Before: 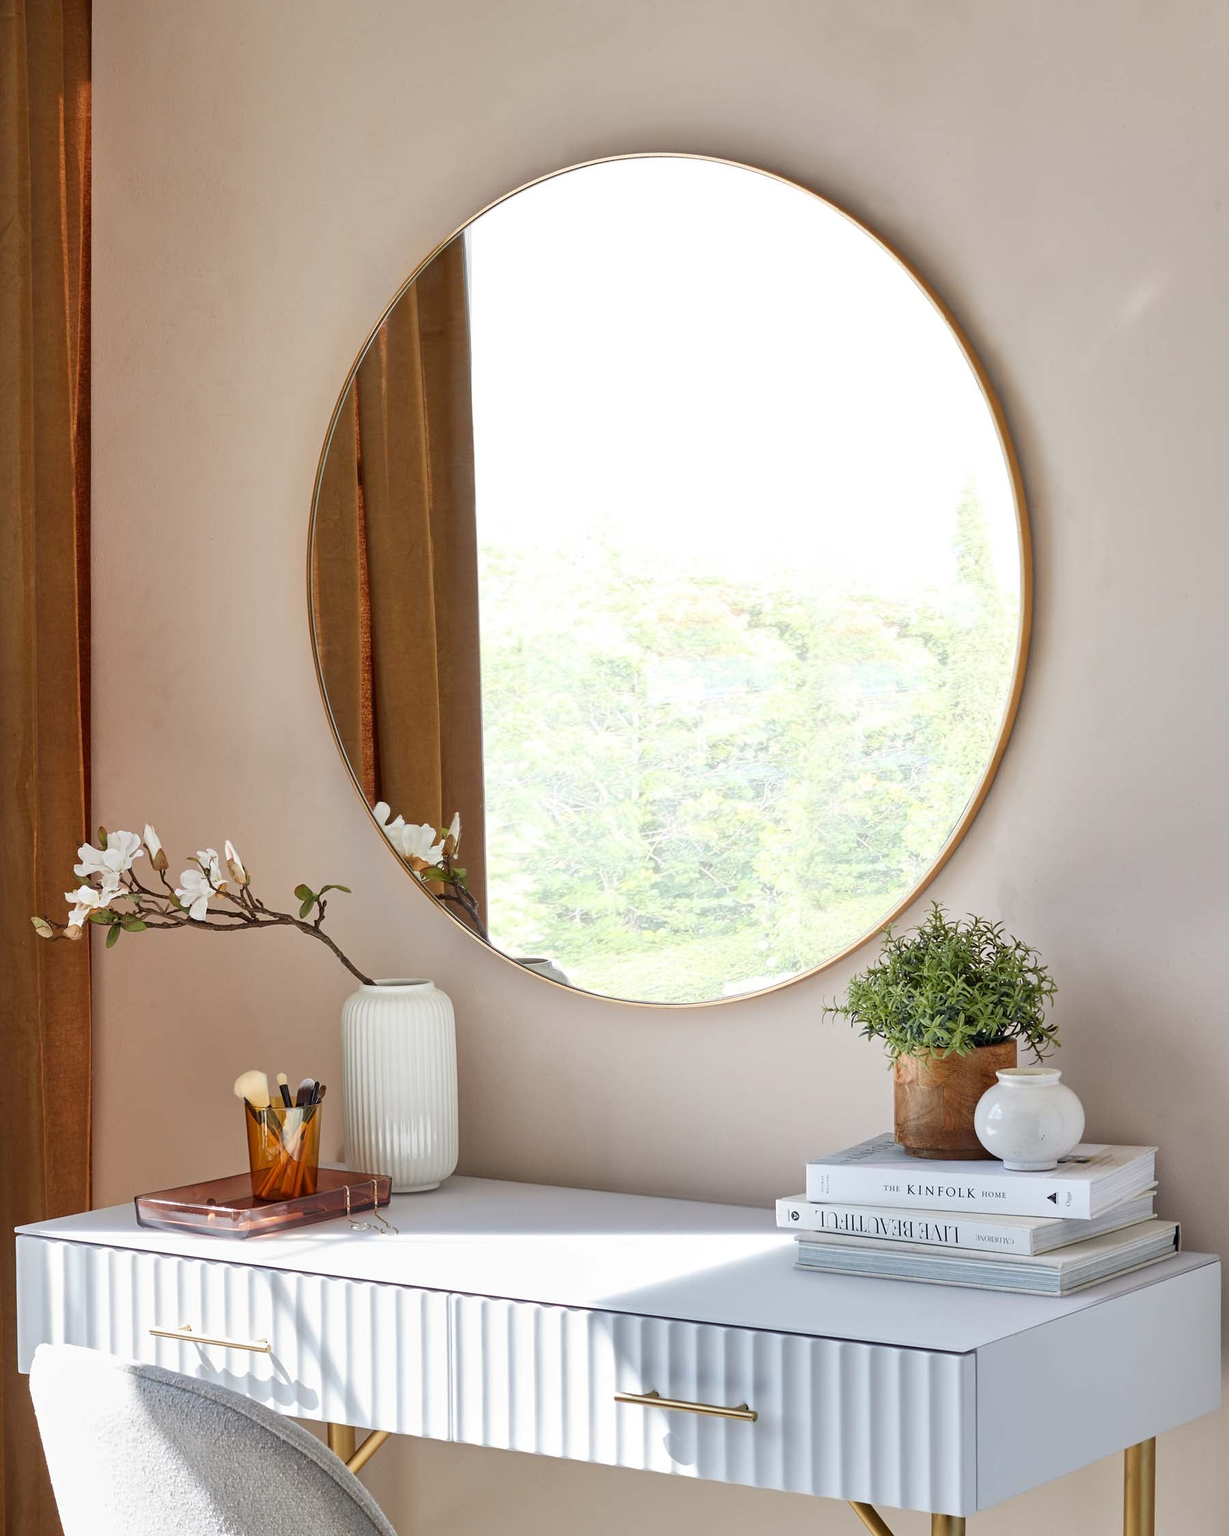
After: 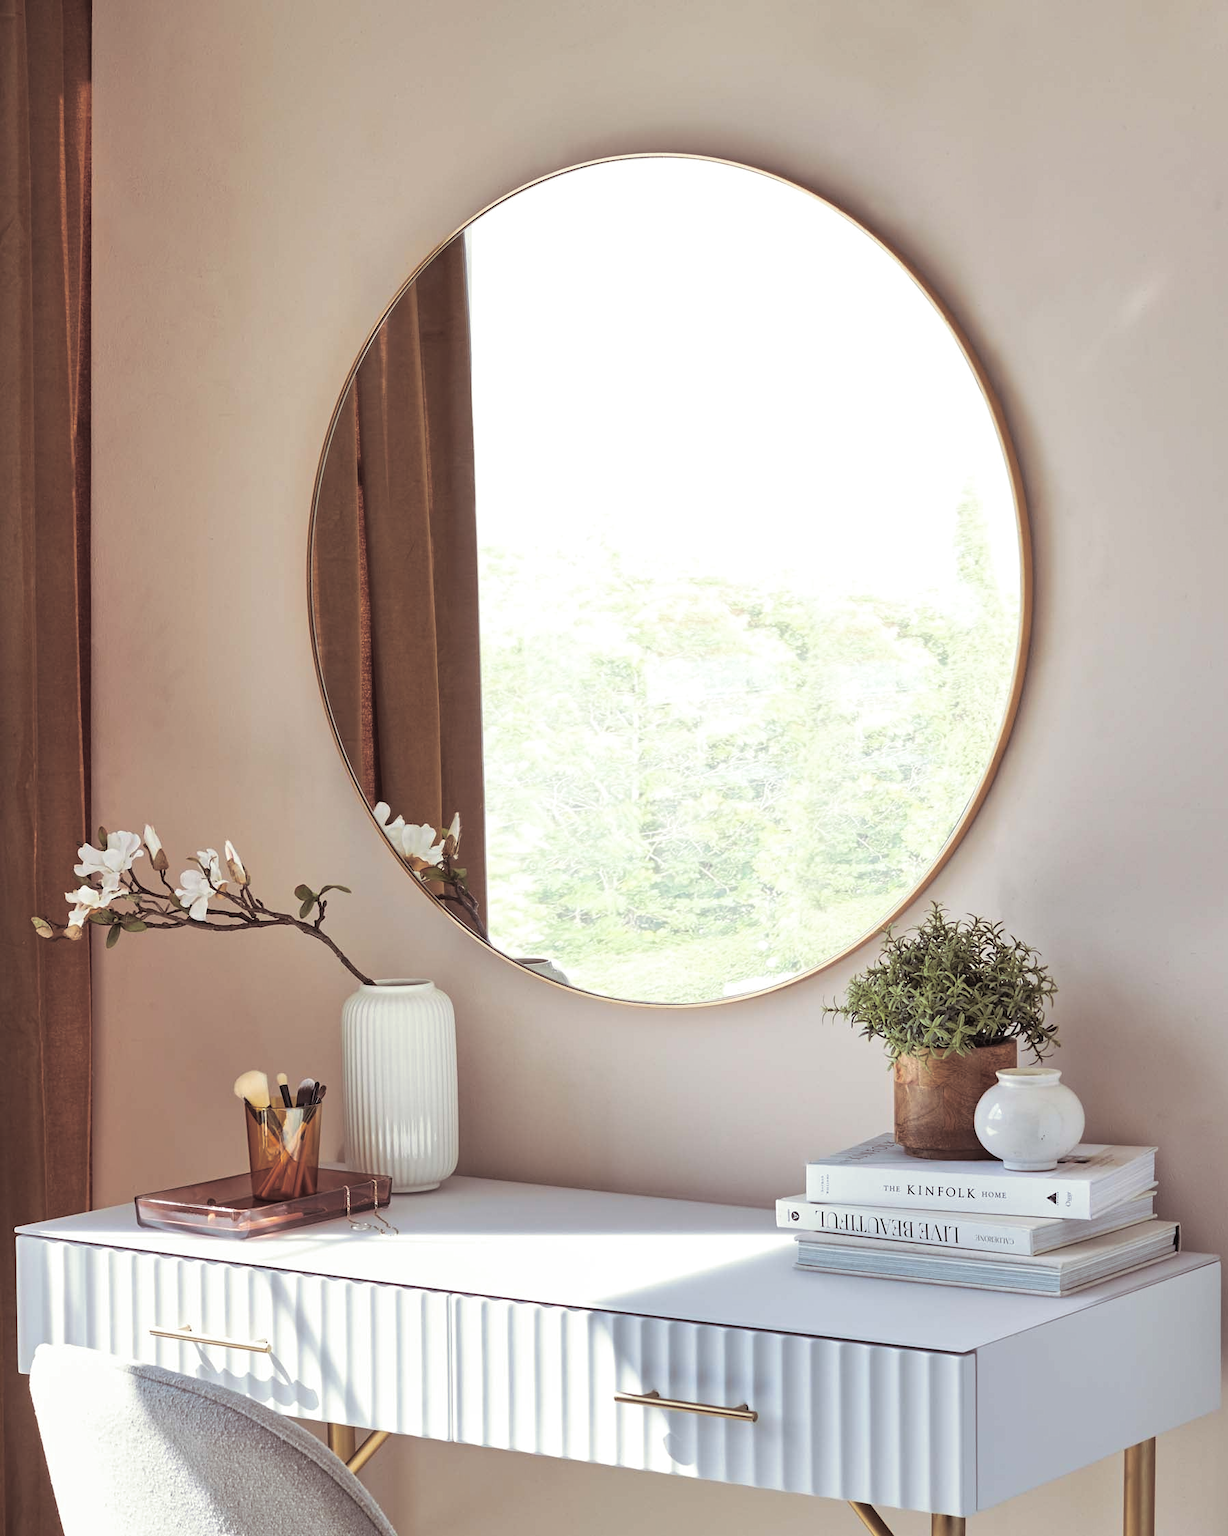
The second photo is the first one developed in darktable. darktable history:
exposure: black level correction -0.003, exposure 0.04 EV, compensate highlight preservation false
split-toning: shadows › saturation 0.2
